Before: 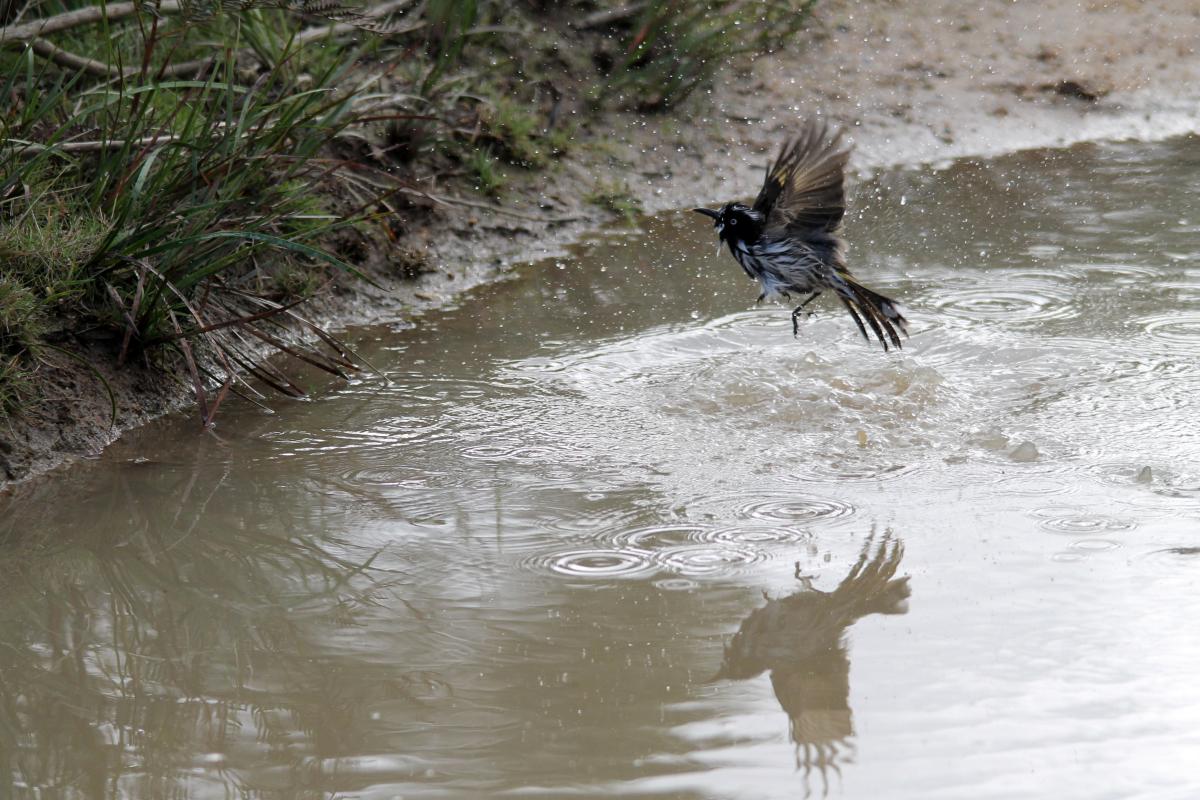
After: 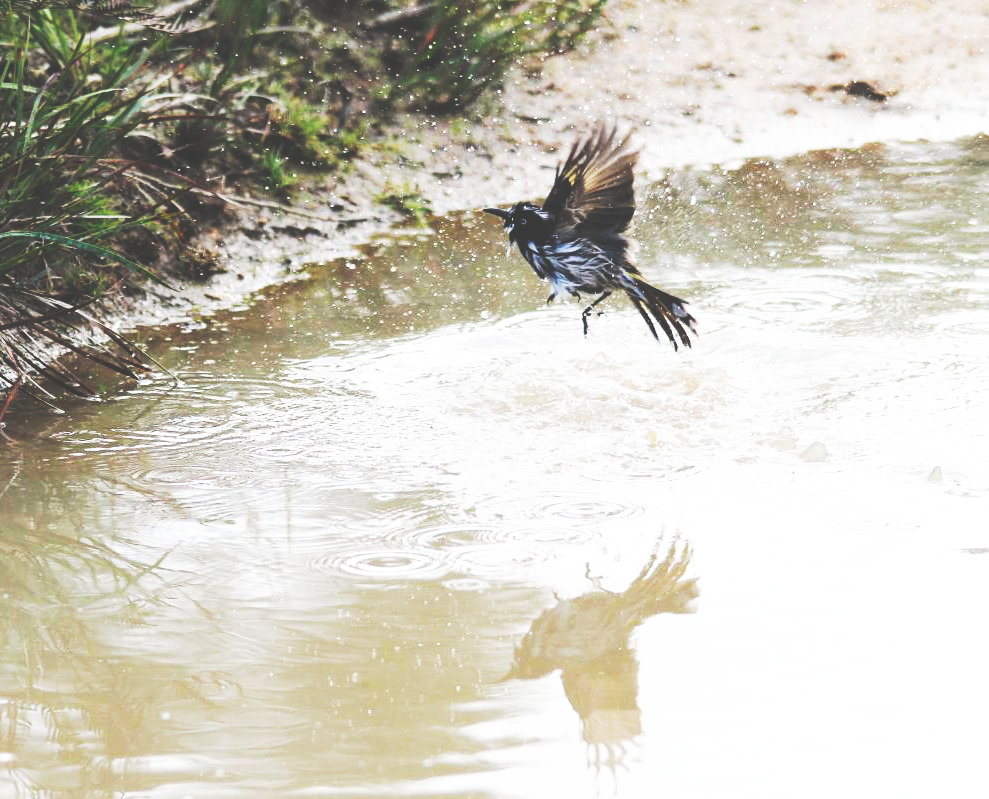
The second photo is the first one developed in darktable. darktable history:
exposure: black level correction -0.03, compensate highlight preservation false
crop: left 17.582%, bottom 0.031%
base curve: curves: ch0 [(0, 0.015) (0.085, 0.116) (0.134, 0.298) (0.19, 0.545) (0.296, 0.764) (0.599, 0.982) (1, 1)], preserve colors none
